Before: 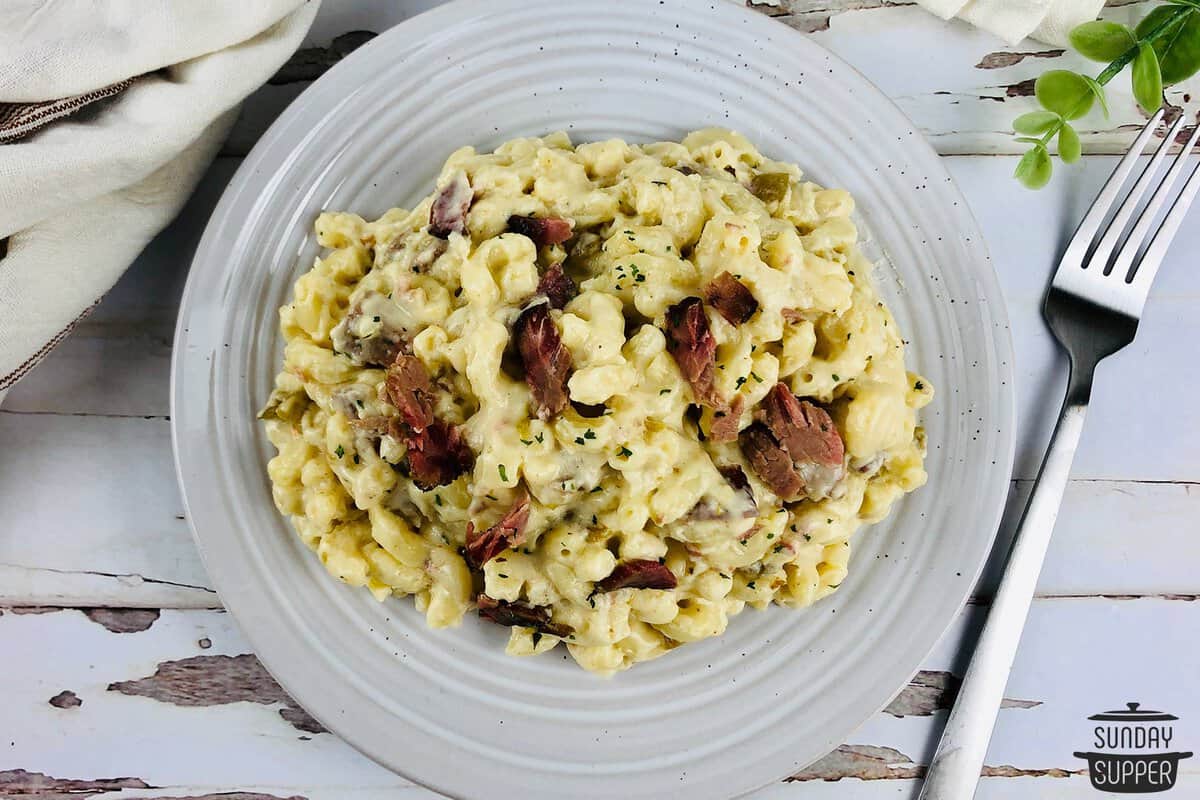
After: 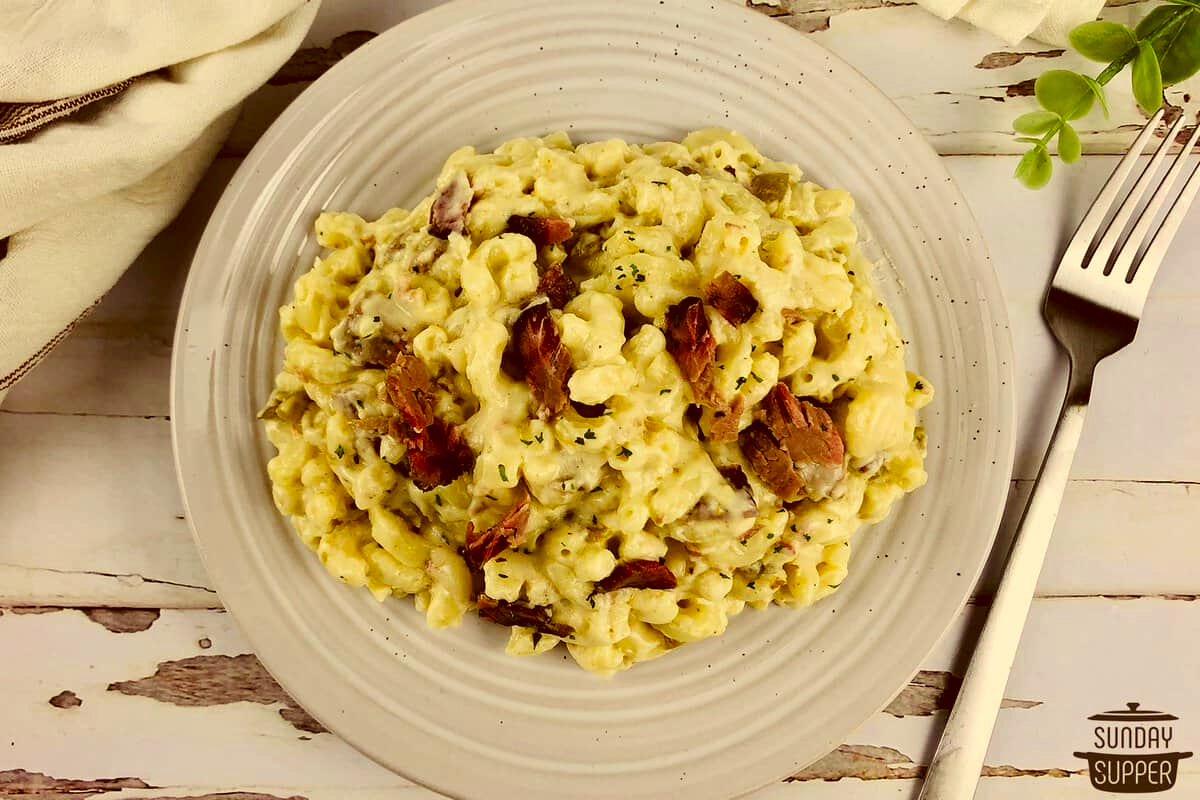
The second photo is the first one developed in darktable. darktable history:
color correction: highlights a* 1.08, highlights b* 24.49, shadows a* 16.09, shadows b* 24.56
